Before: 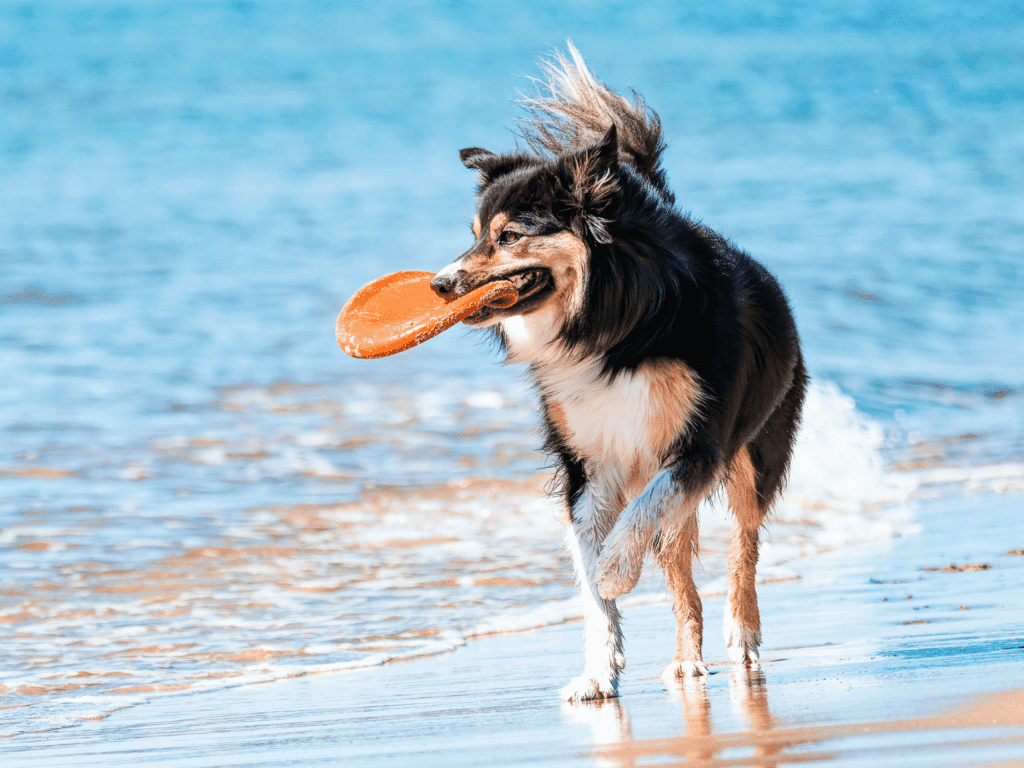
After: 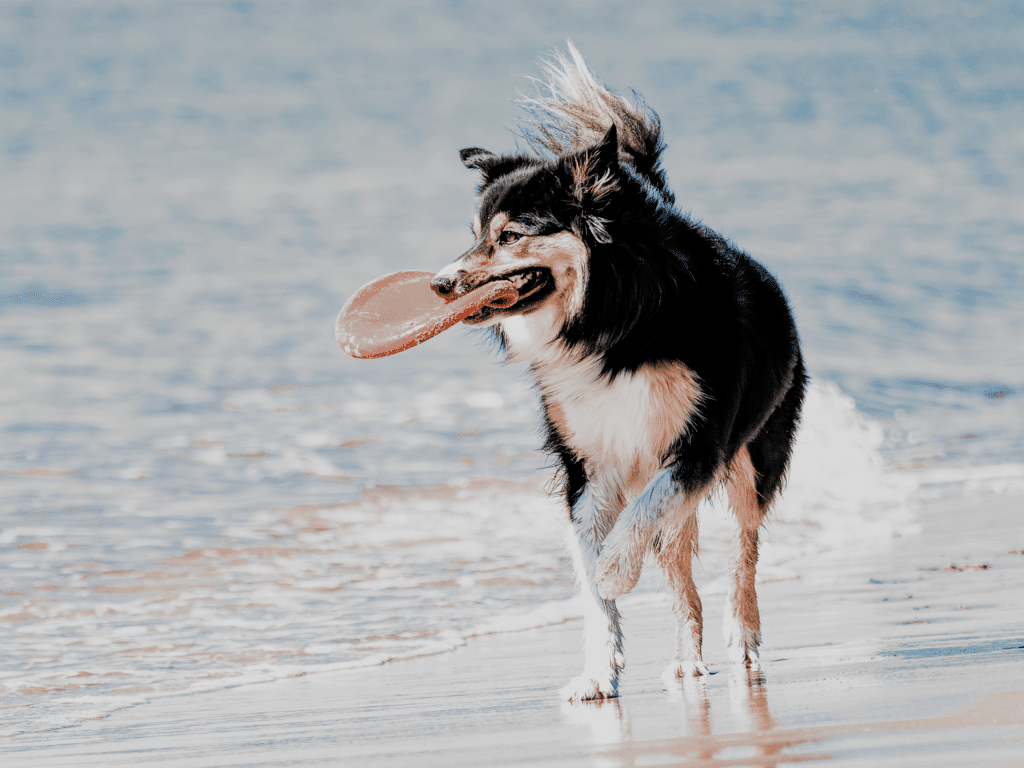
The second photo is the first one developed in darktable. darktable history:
filmic rgb: black relative exposure -5.02 EV, white relative exposure 3.99 EV, hardness 2.88, contrast 1.19, highlights saturation mix -29.15%, add noise in highlights 0.001, preserve chrominance max RGB, color science v3 (2019), use custom middle-gray values true, iterations of high-quality reconstruction 0, contrast in highlights soft
